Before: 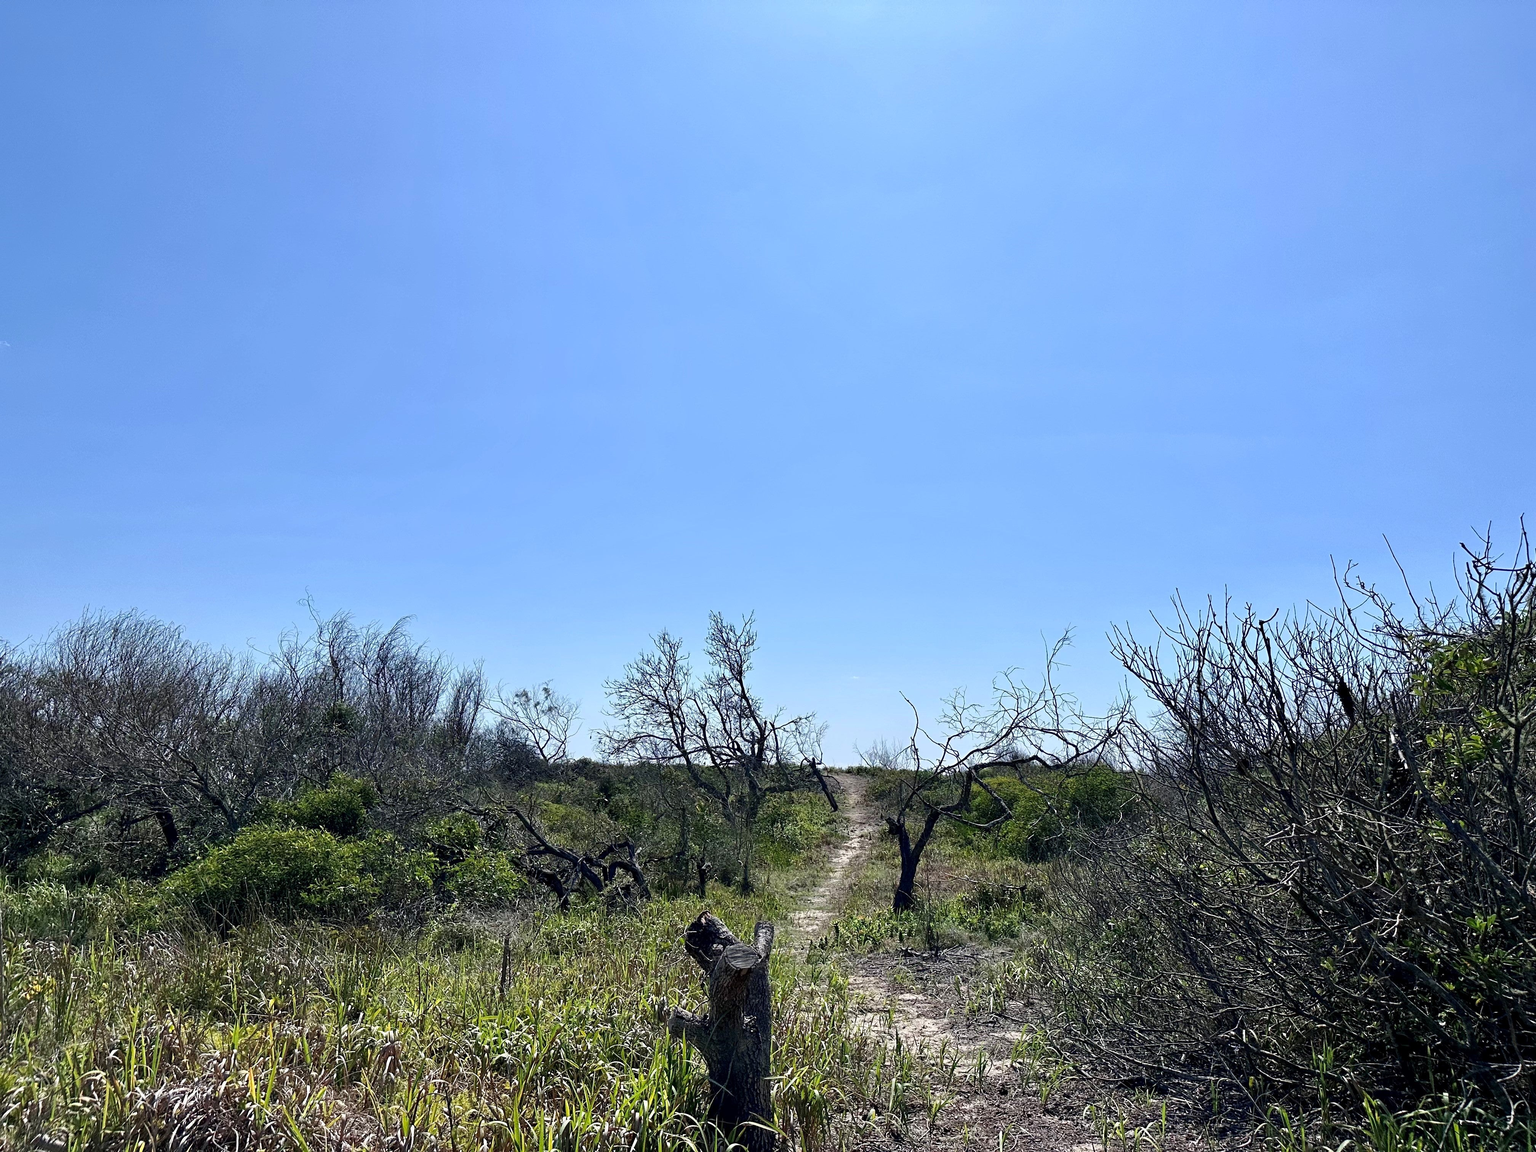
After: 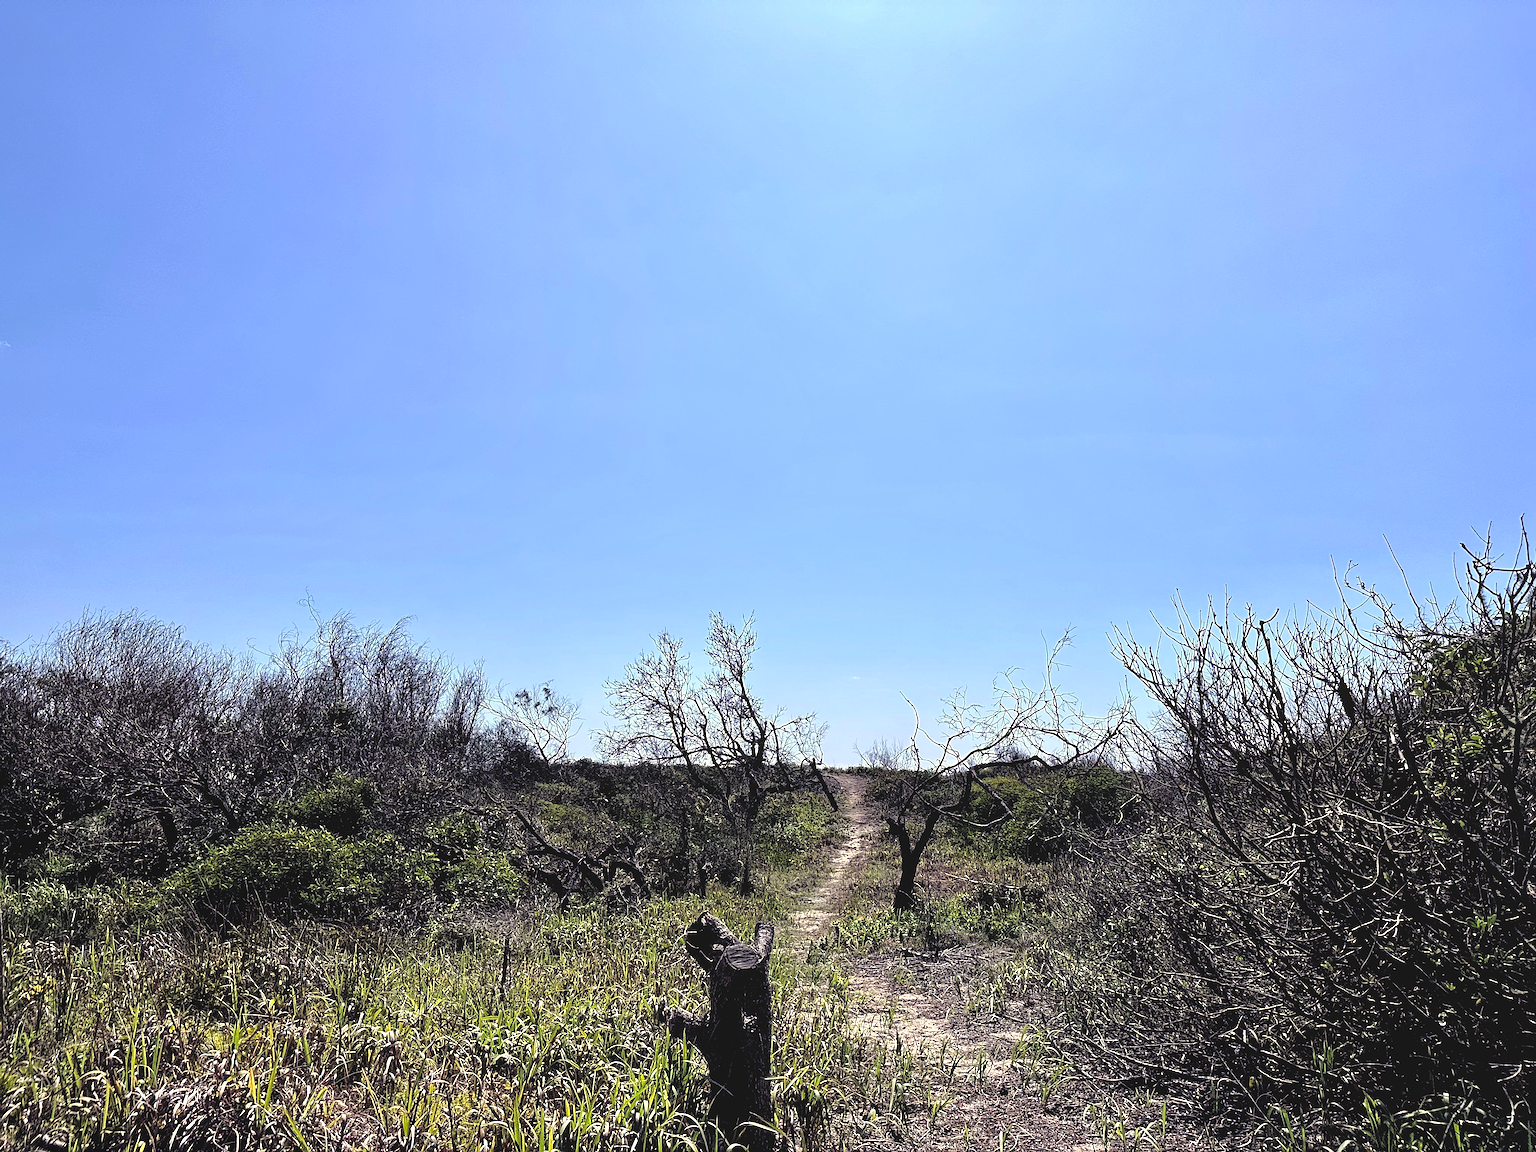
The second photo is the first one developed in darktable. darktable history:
sharpen: on, module defaults
local contrast: highlights 68%, shadows 68%, detail 82%, midtone range 0.325
rgb levels: levels [[0.034, 0.472, 0.904], [0, 0.5, 1], [0, 0.5, 1]]
color balance: lift [1.001, 0.997, 0.99, 1.01], gamma [1.007, 1, 0.975, 1.025], gain [1, 1.065, 1.052, 0.935], contrast 13.25%
